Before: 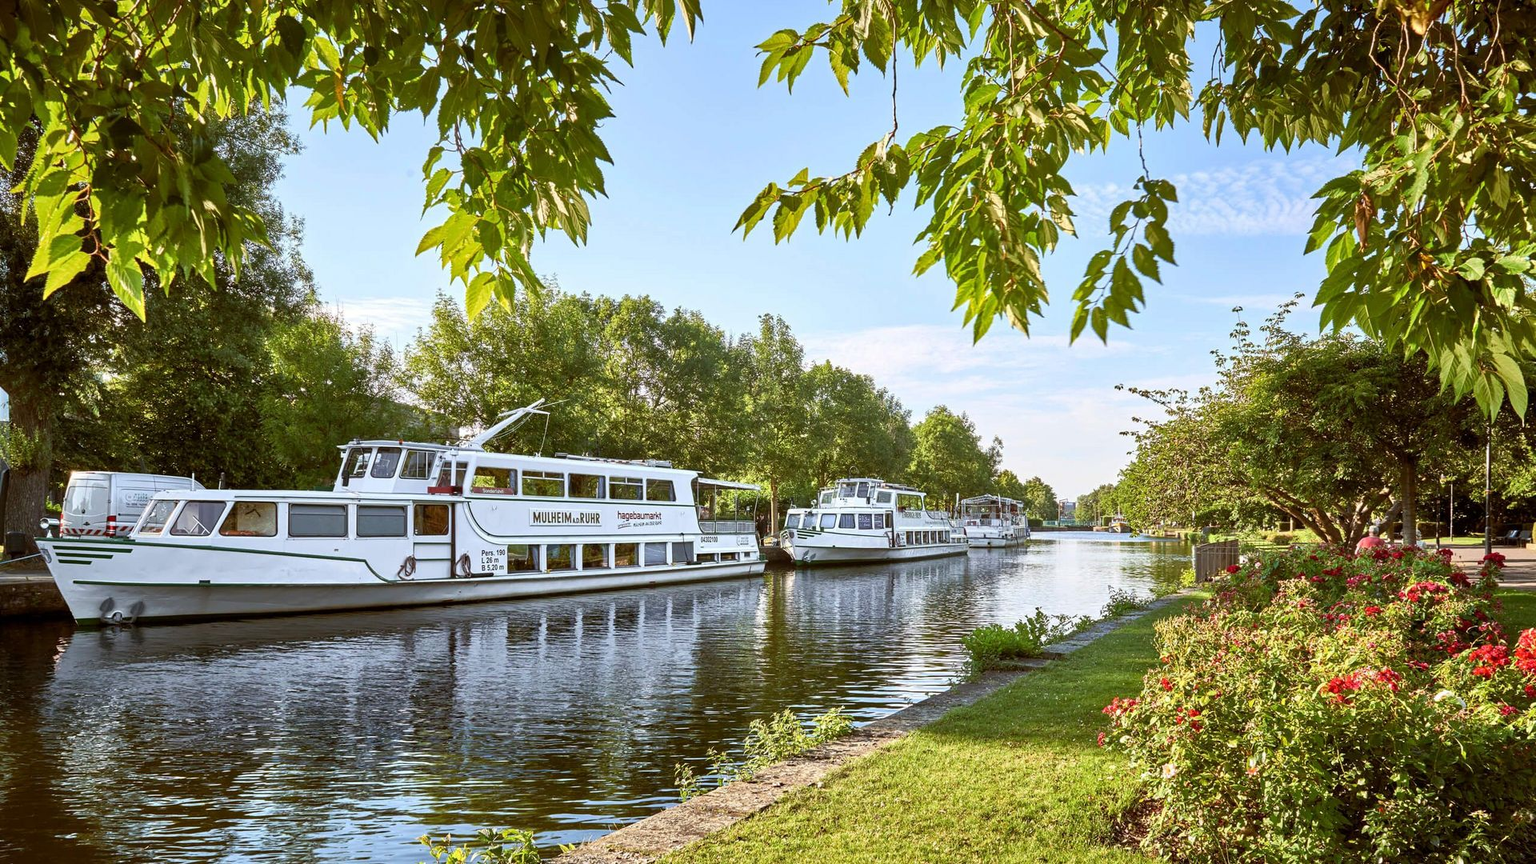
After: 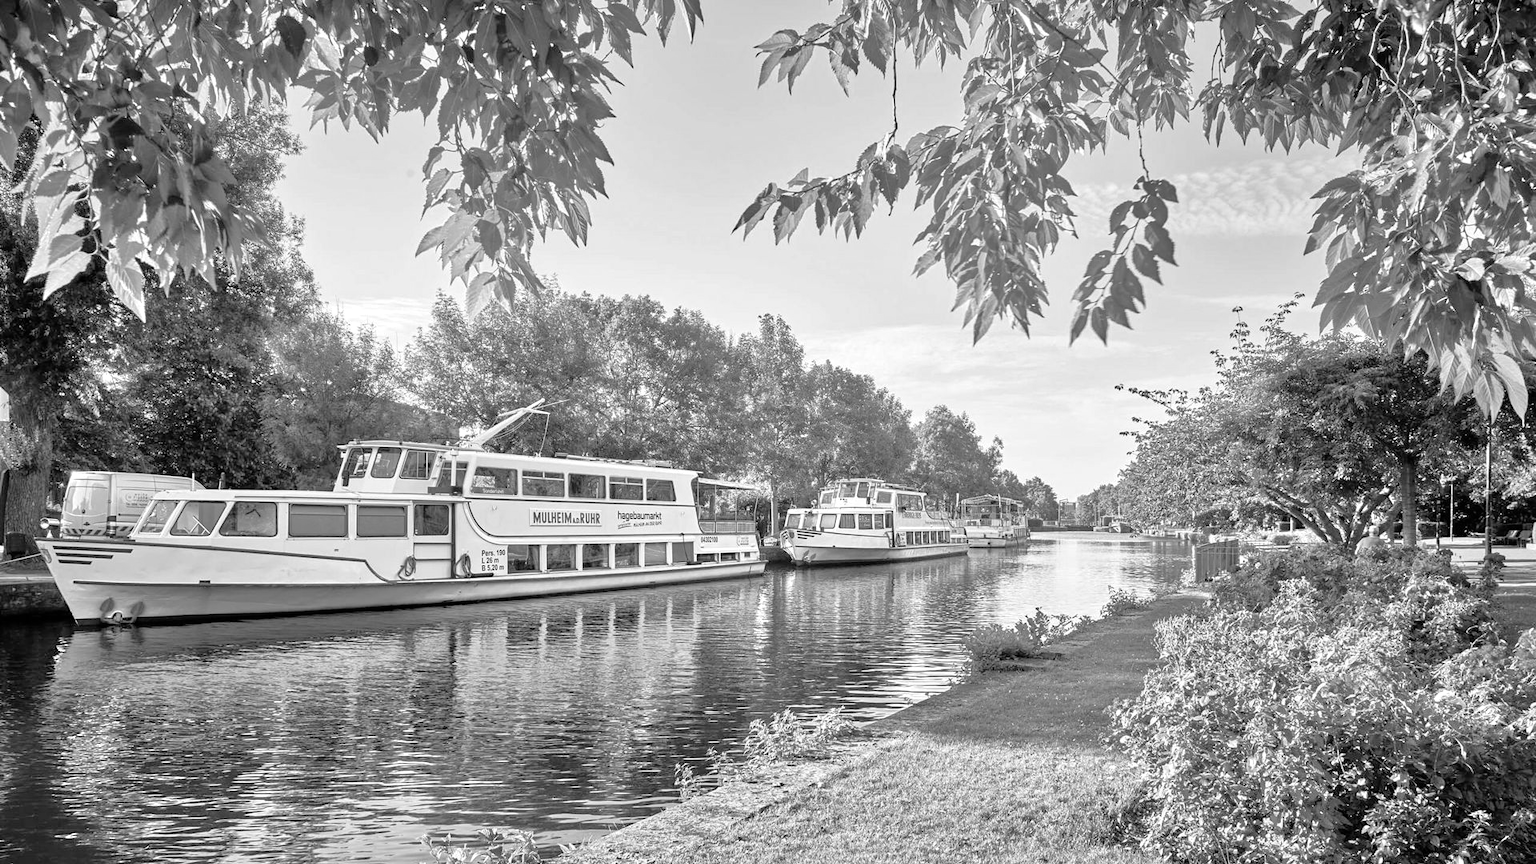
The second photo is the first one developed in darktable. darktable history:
monochrome: on, module defaults
white balance: red 1.08, blue 0.791
color correction: highlights a* 2.75, highlights b* 5, shadows a* -2.04, shadows b* -4.84, saturation 0.8
tone equalizer: -7 EV 0.15 EV, -6 EV 0.6 EV, -5 EV 1.15 EV, -4 EV 1.33 EV, -3 EV 1.15 EV, -2 EV 0.6 EV, -1 EV 0.15 EV, mask exposure compensation -0.5 EV
